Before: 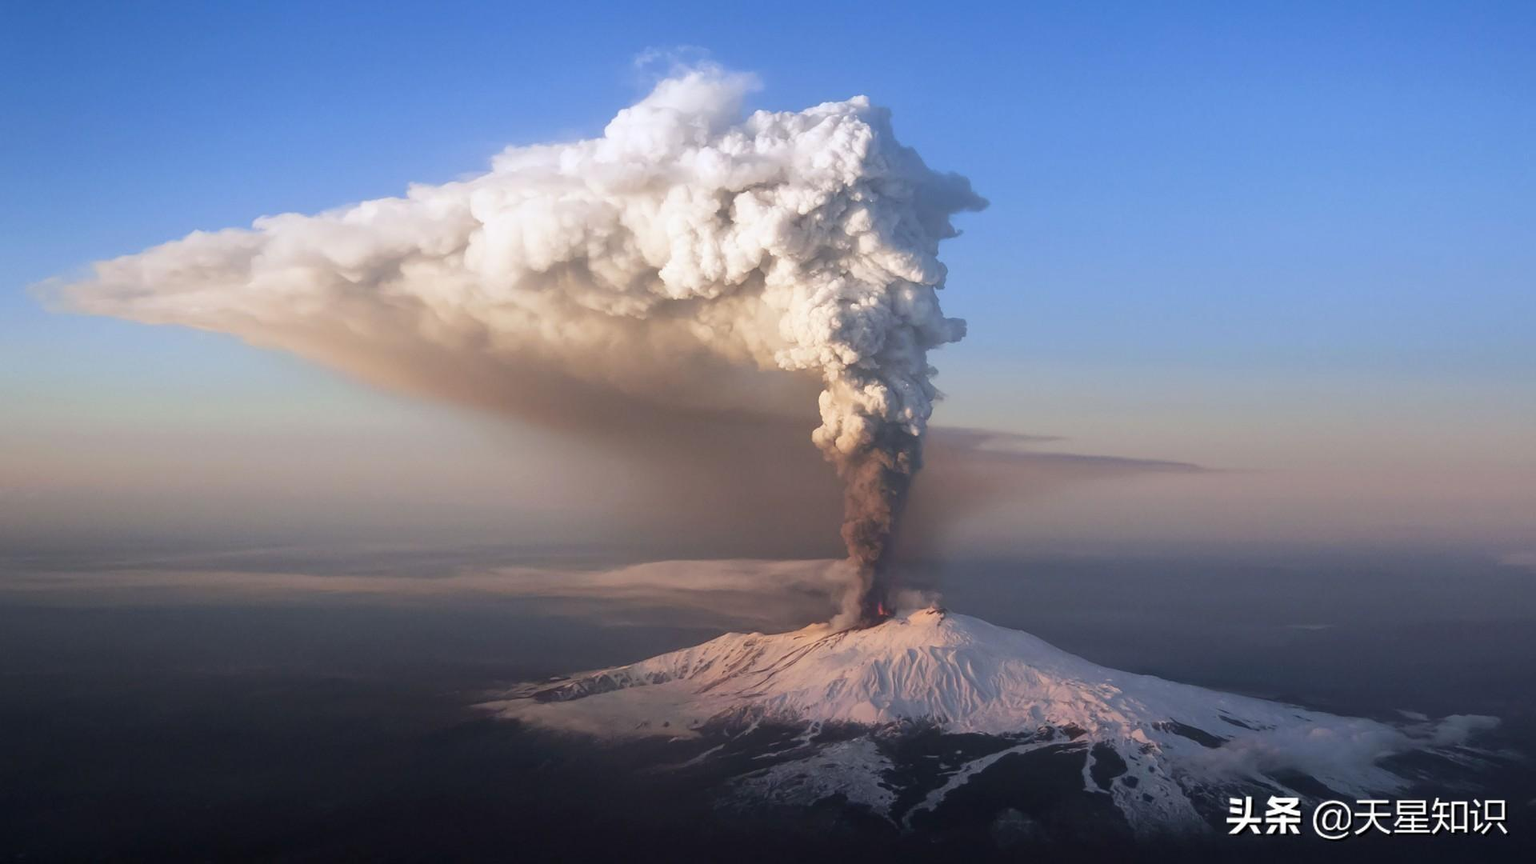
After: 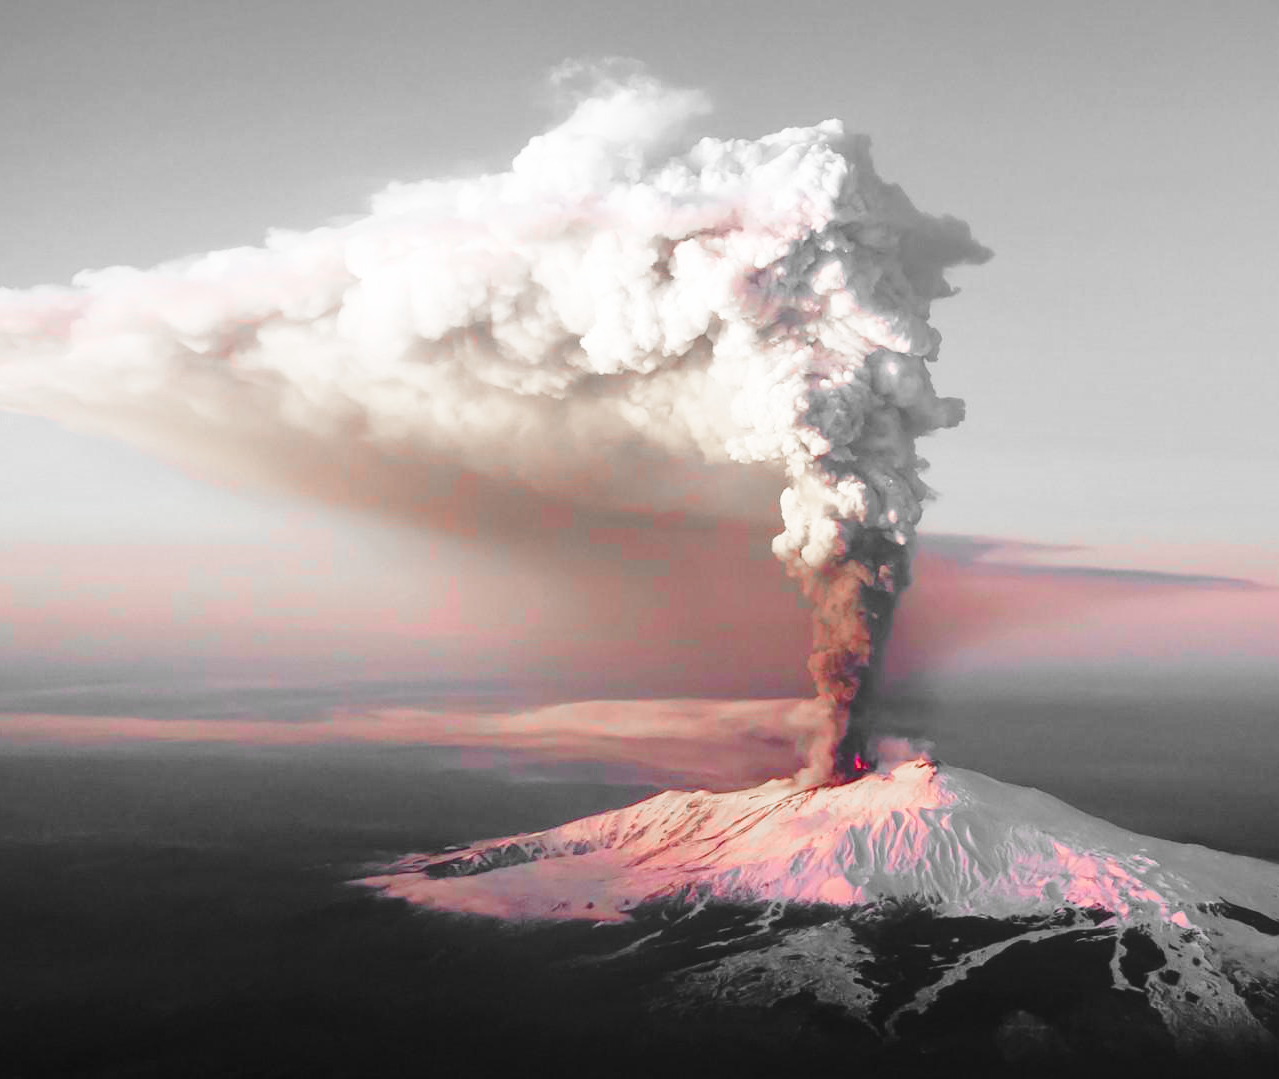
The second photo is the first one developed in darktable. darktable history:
color zones: curves: ch1 [(0, 0.831) (0.08, 0.771) (0.157, 0.268) (0.241, 0.207) (0.562, -0.005) (0.714, -0.013) (0.876, 0.01) (1, 0.831)]
crop and rotate: left 12.698%, right 20.651%
exposure: compensate highlight preservation false
base curve: curves: ch0 [(0, 0) (0.036, 0.037) (0.121, 0.228) (0.46, 0.76) (0.859, 0.983) (1, 1)], preserve colors none
shadows and highlights: shadows 36.99, highlights -26.96, soften with gaussian
velvia: on, module defaults
